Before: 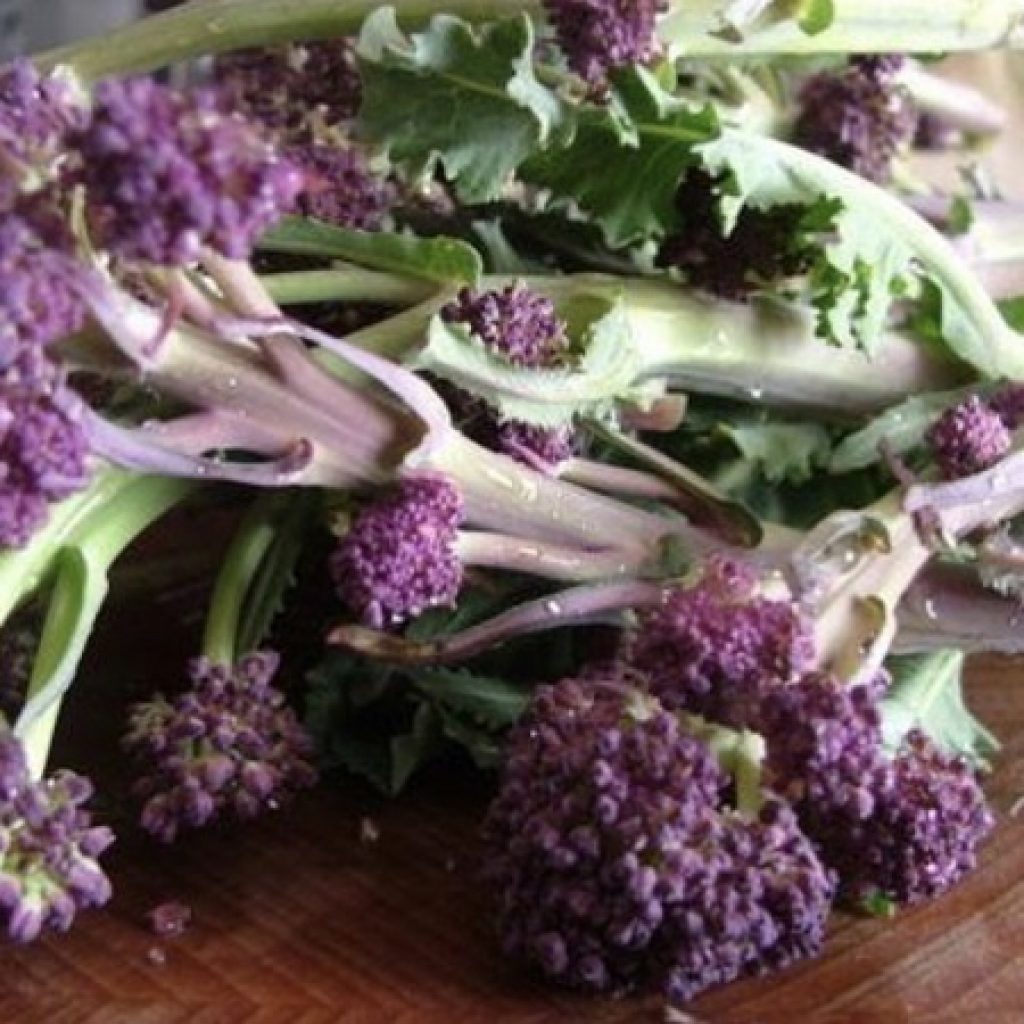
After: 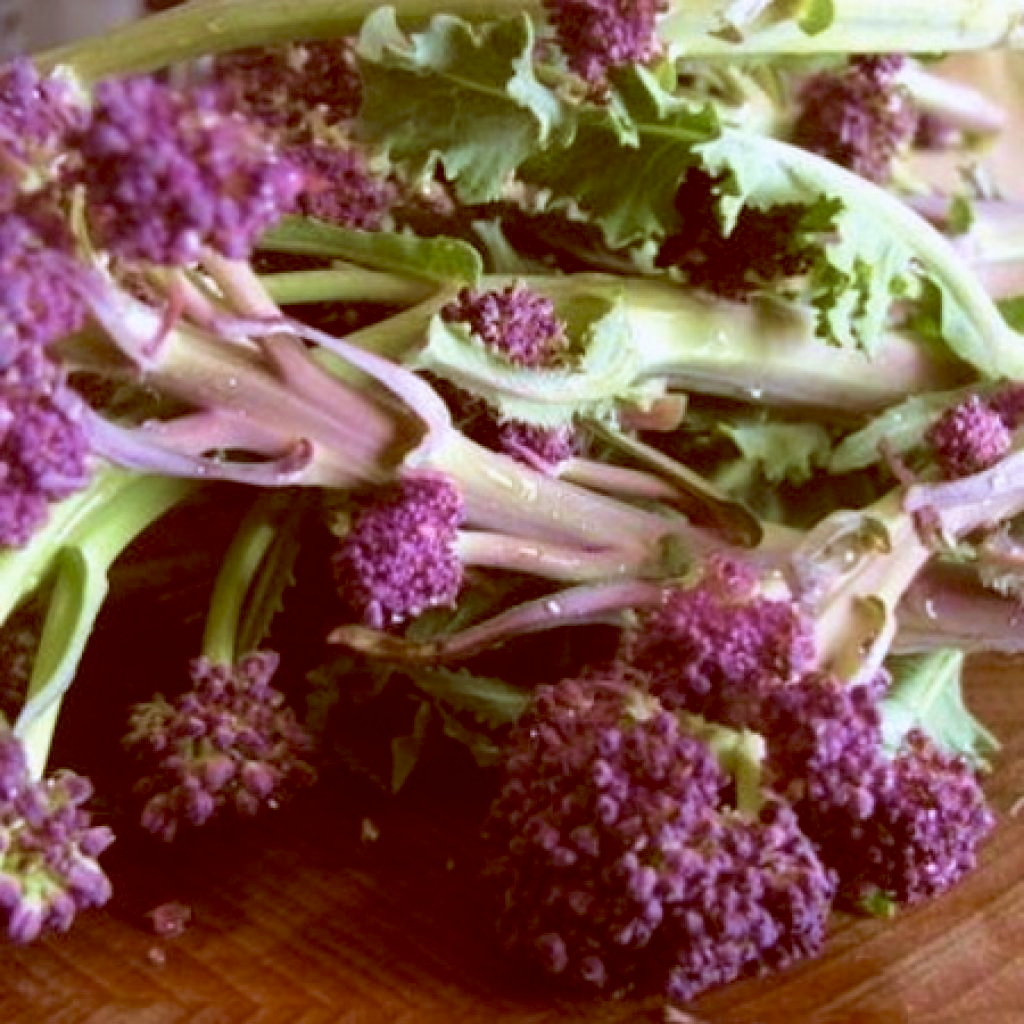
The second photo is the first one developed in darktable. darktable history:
velvia: strength 45%
color balance: lift [1, 1.011, 0.999, 0.989], gamma [1.109, 1.045, 1.039, 0.955], gain [0.917, 0.936, 0.952, 1.064], contrast 2.32%, contrast fulcrum 19%, output saturation 101%
